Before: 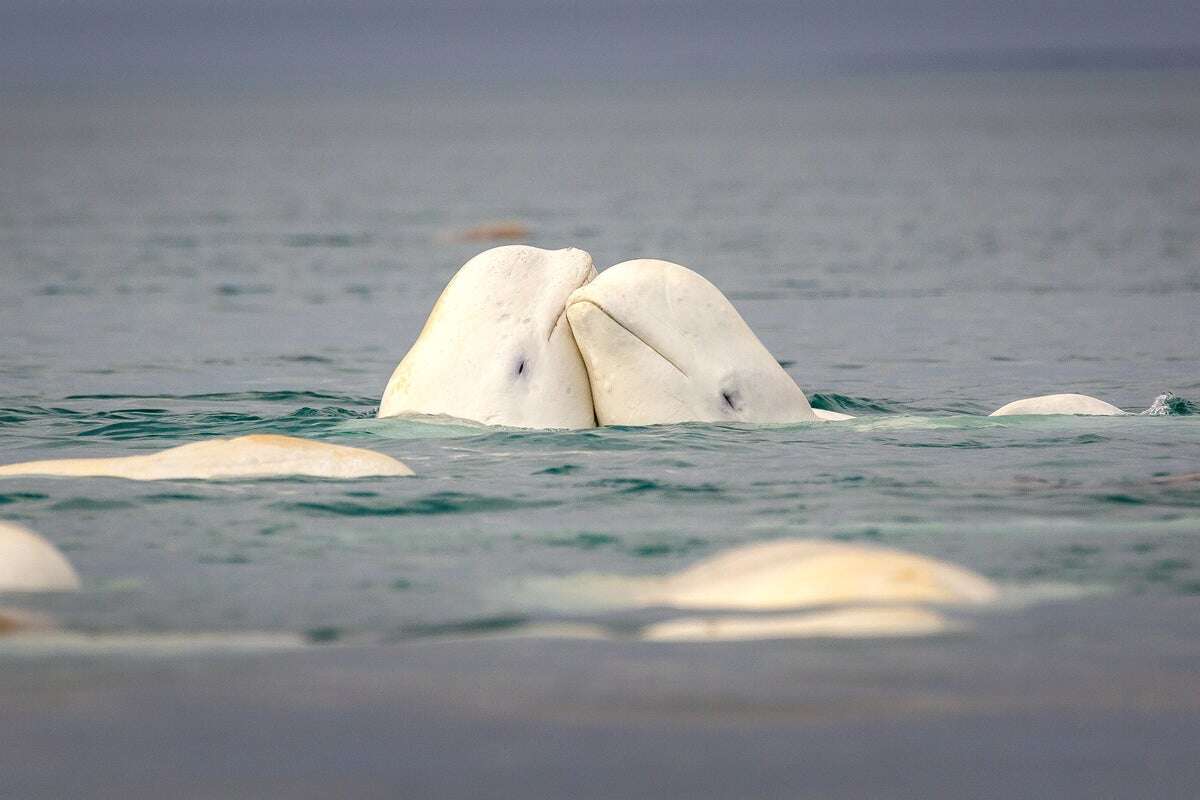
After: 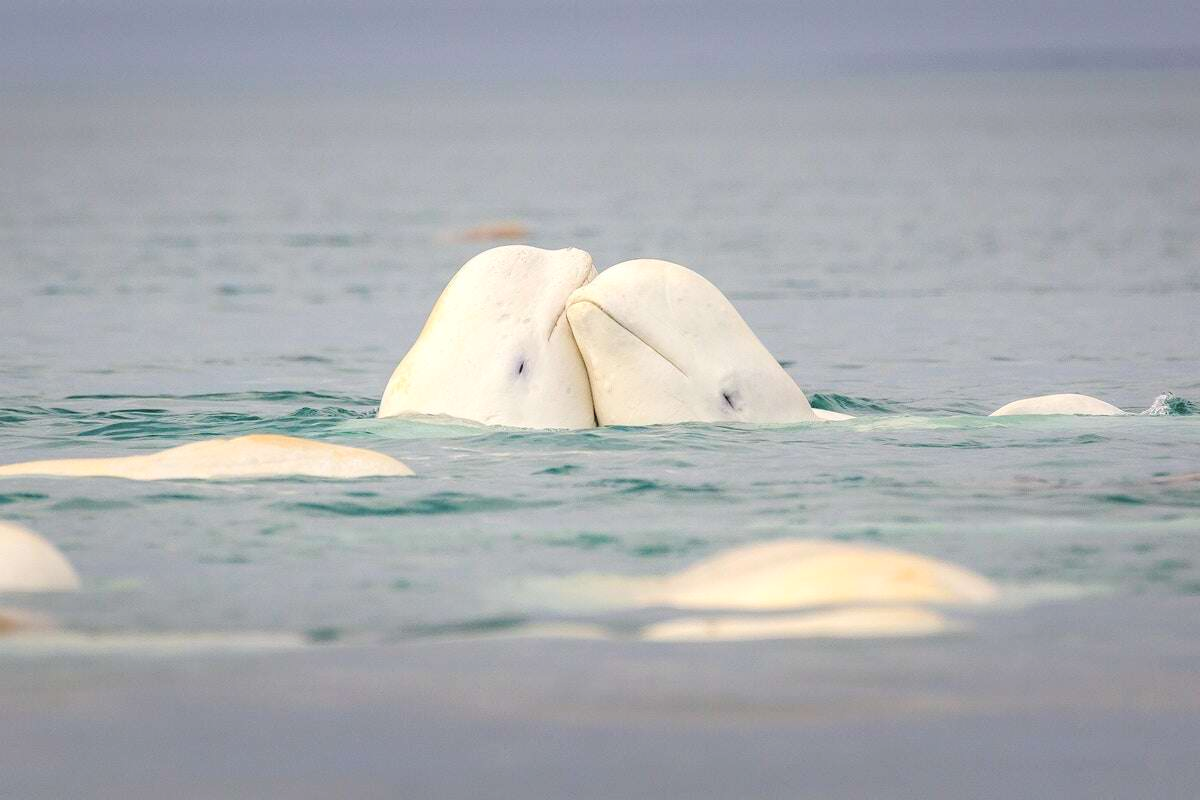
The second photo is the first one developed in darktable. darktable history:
contrast brightness saturation: brightness 0.285
